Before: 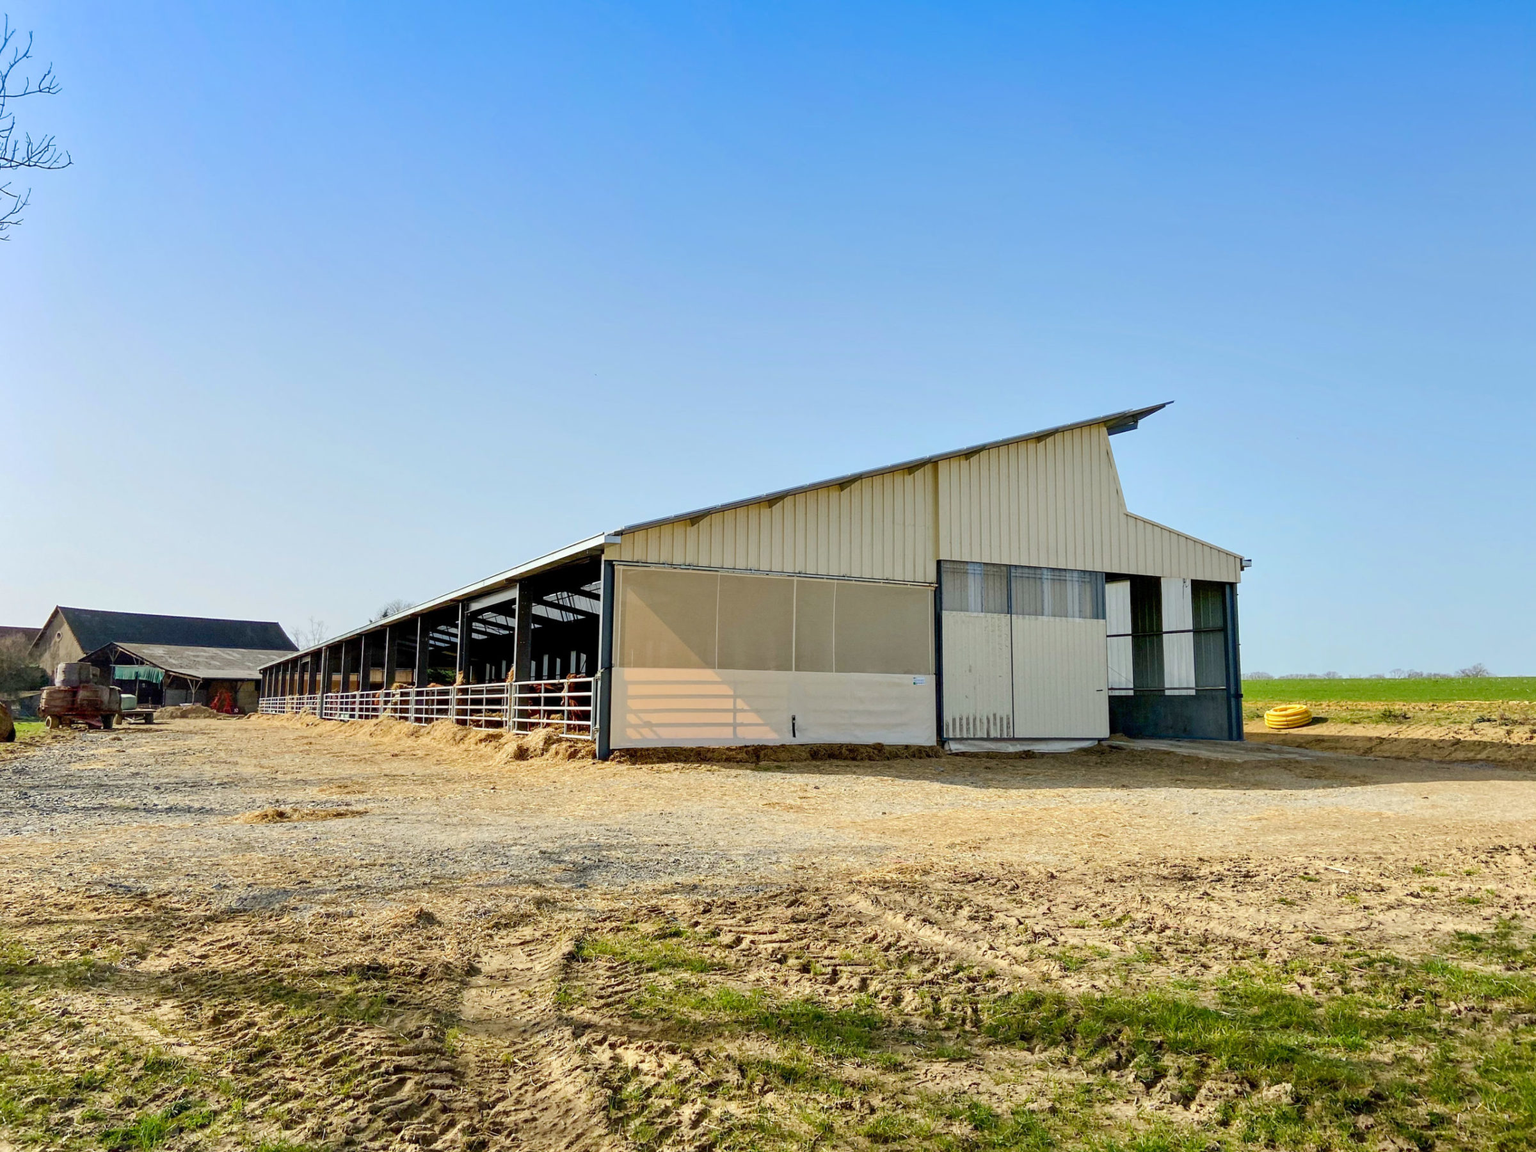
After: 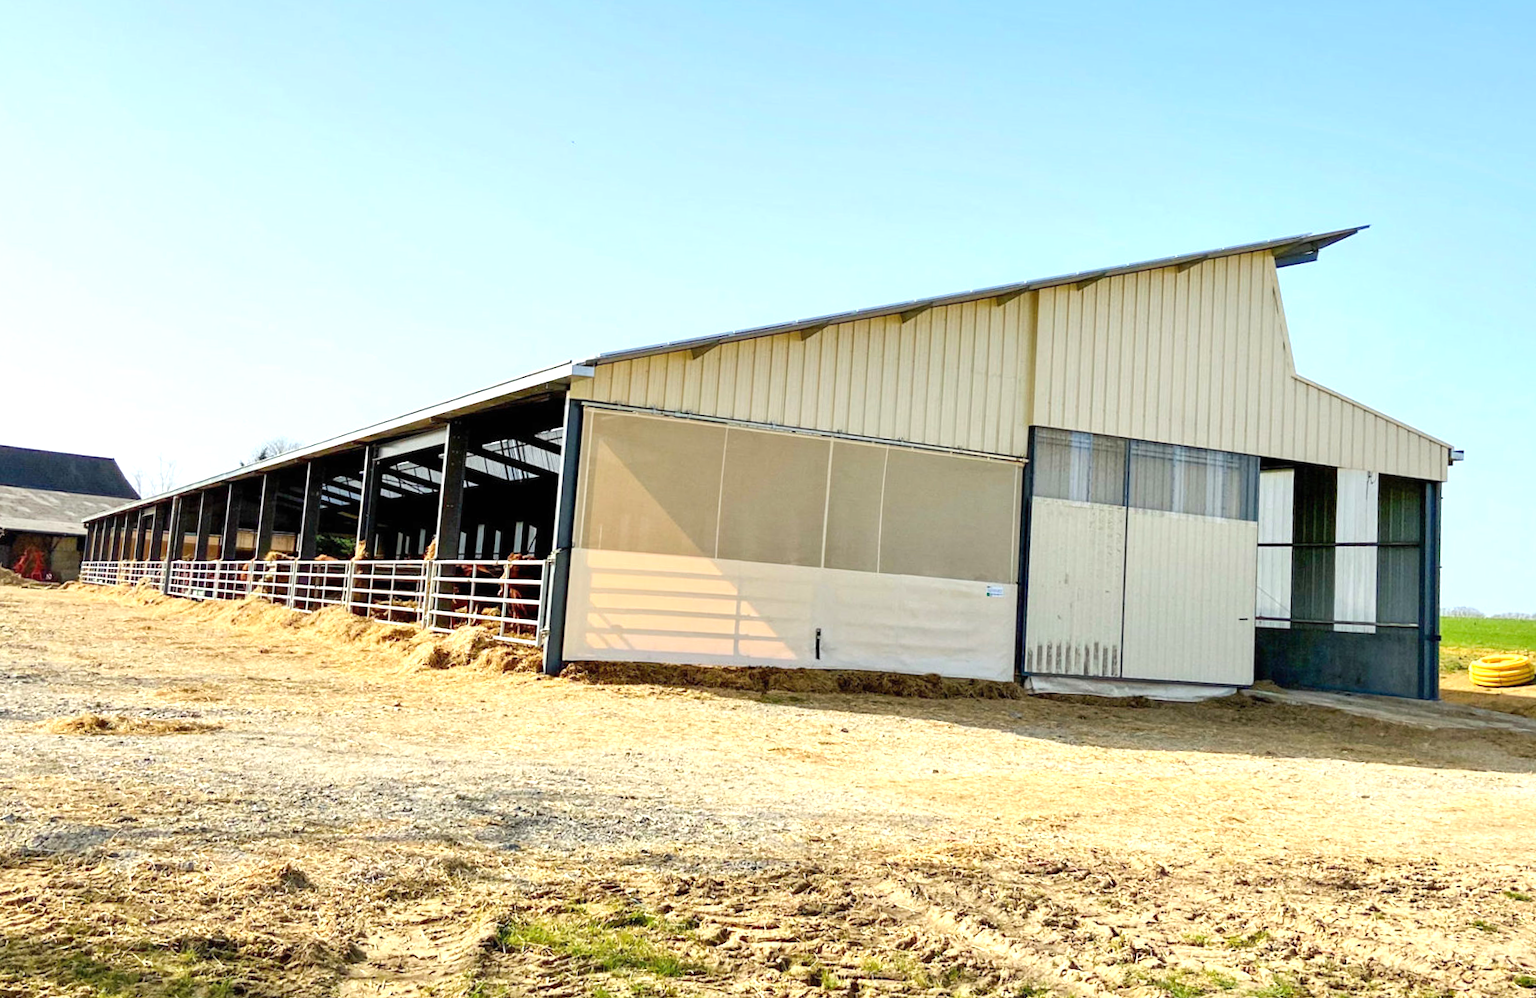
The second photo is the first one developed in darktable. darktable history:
white balance: emerald 1
crop and rotate: angle -3.37°, left 9.79%, top 20.73%, right 12.42%, bottom 11.82%
exposure: black level correction 0, exposure 0.7 EV, compensate exposure bias true, compensate highlight preservation false
